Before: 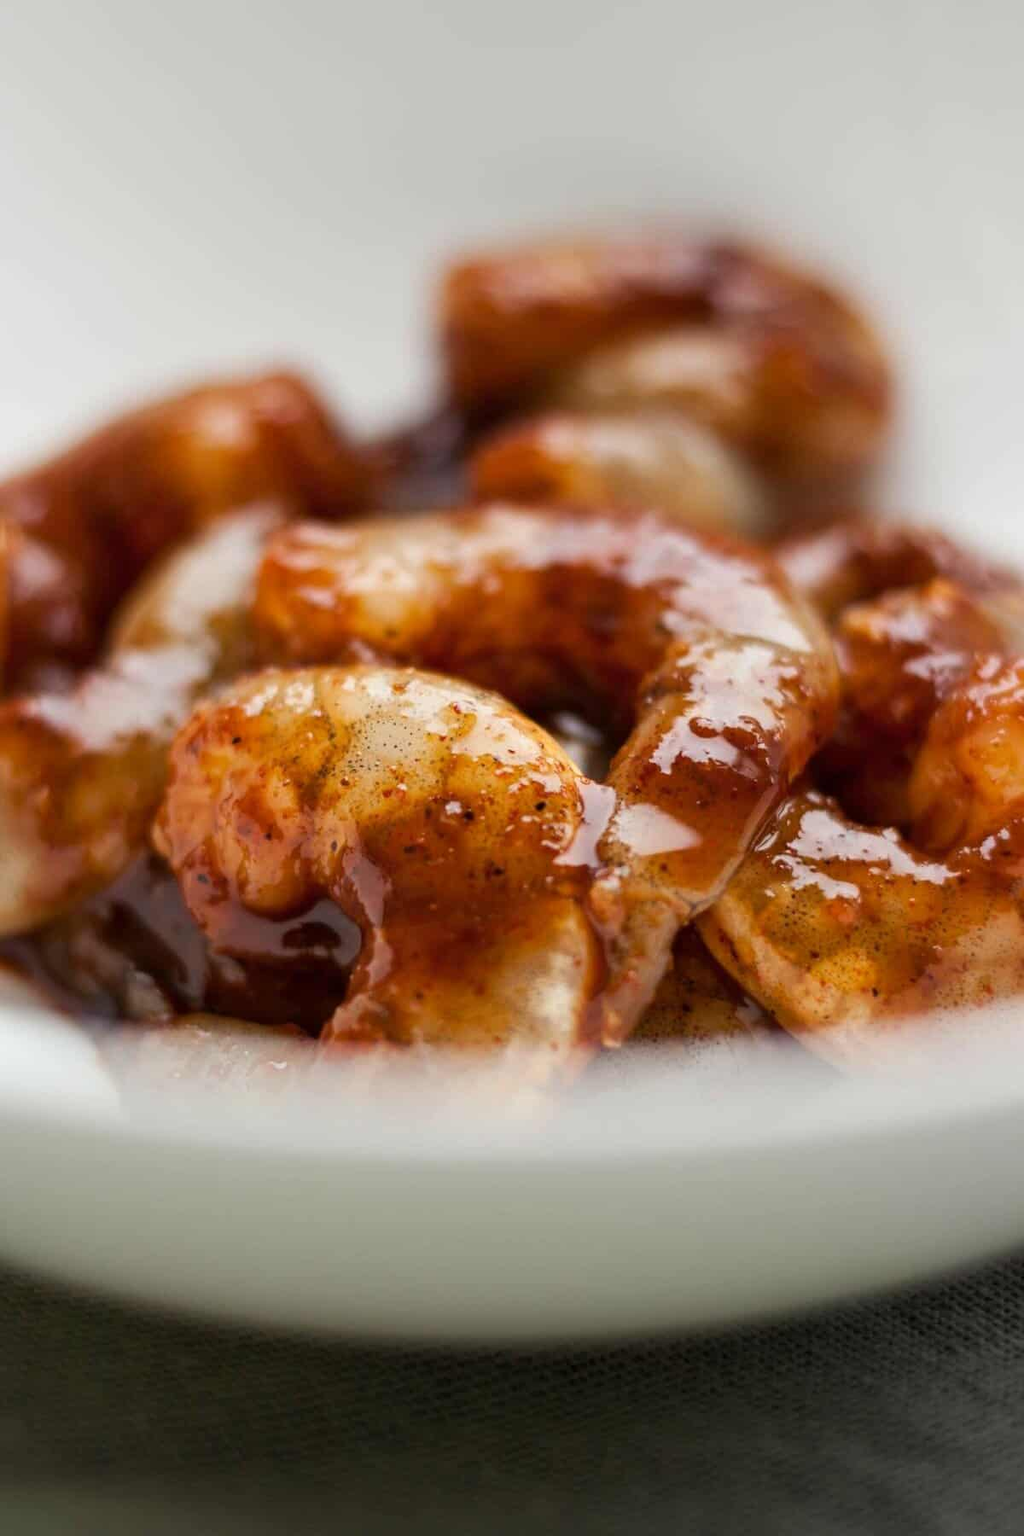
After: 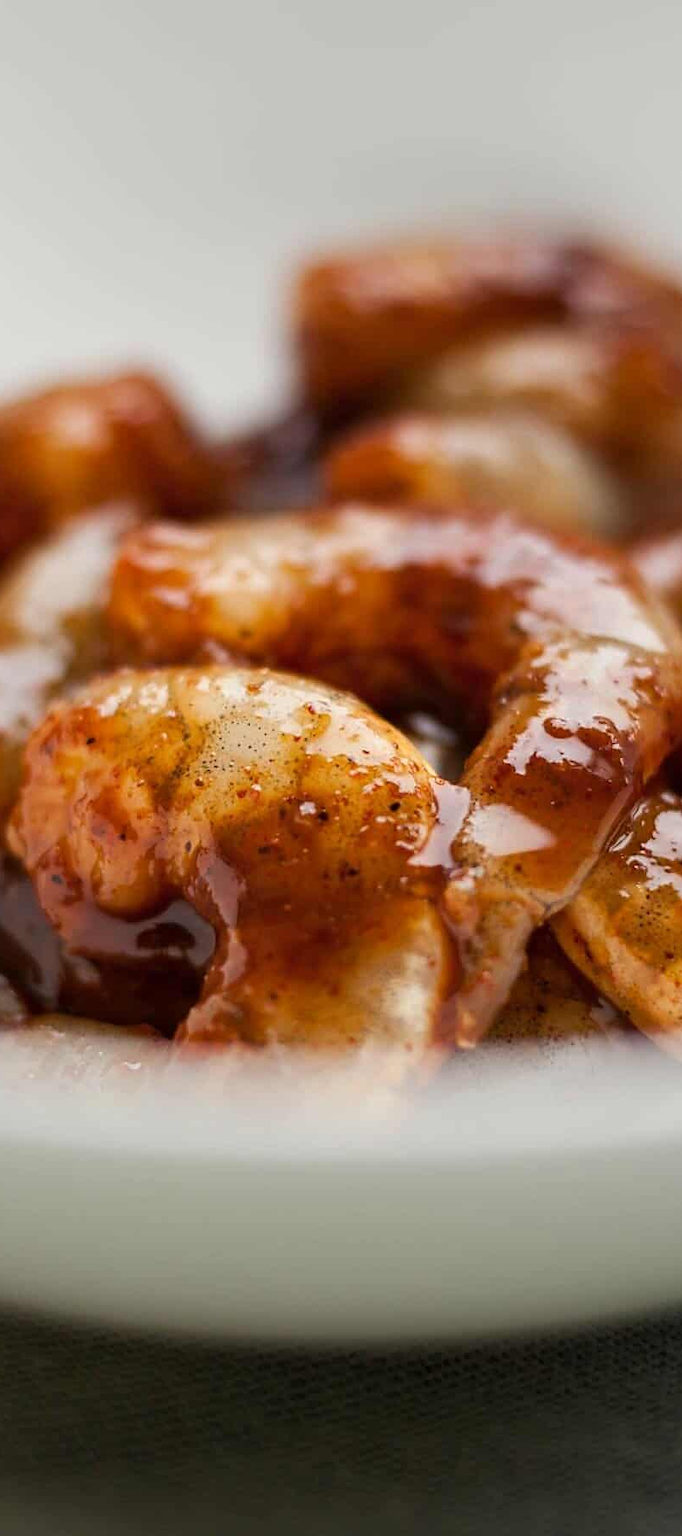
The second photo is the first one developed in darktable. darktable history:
sharpen: radius 1.559, amount 0.373, threshold 1.271
crop and rotate: left 14.292%, right 19.041%
